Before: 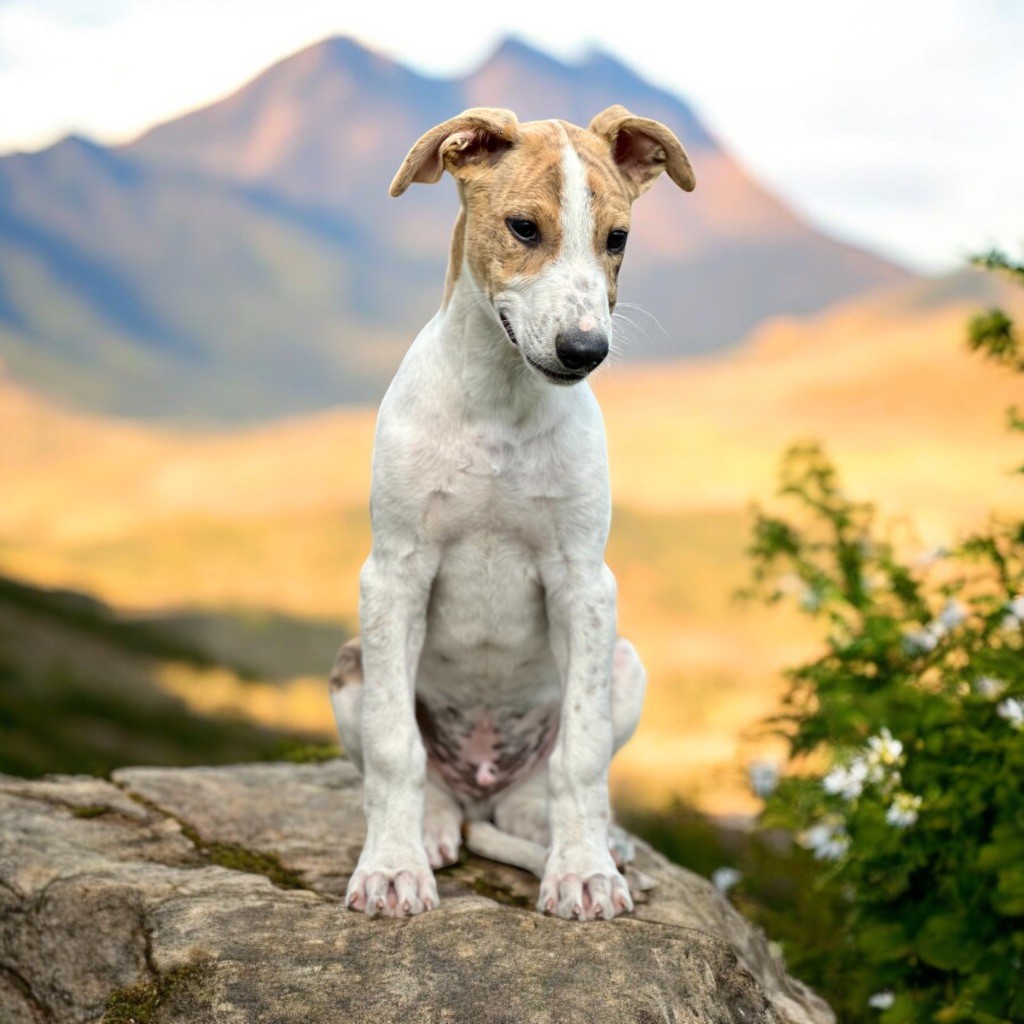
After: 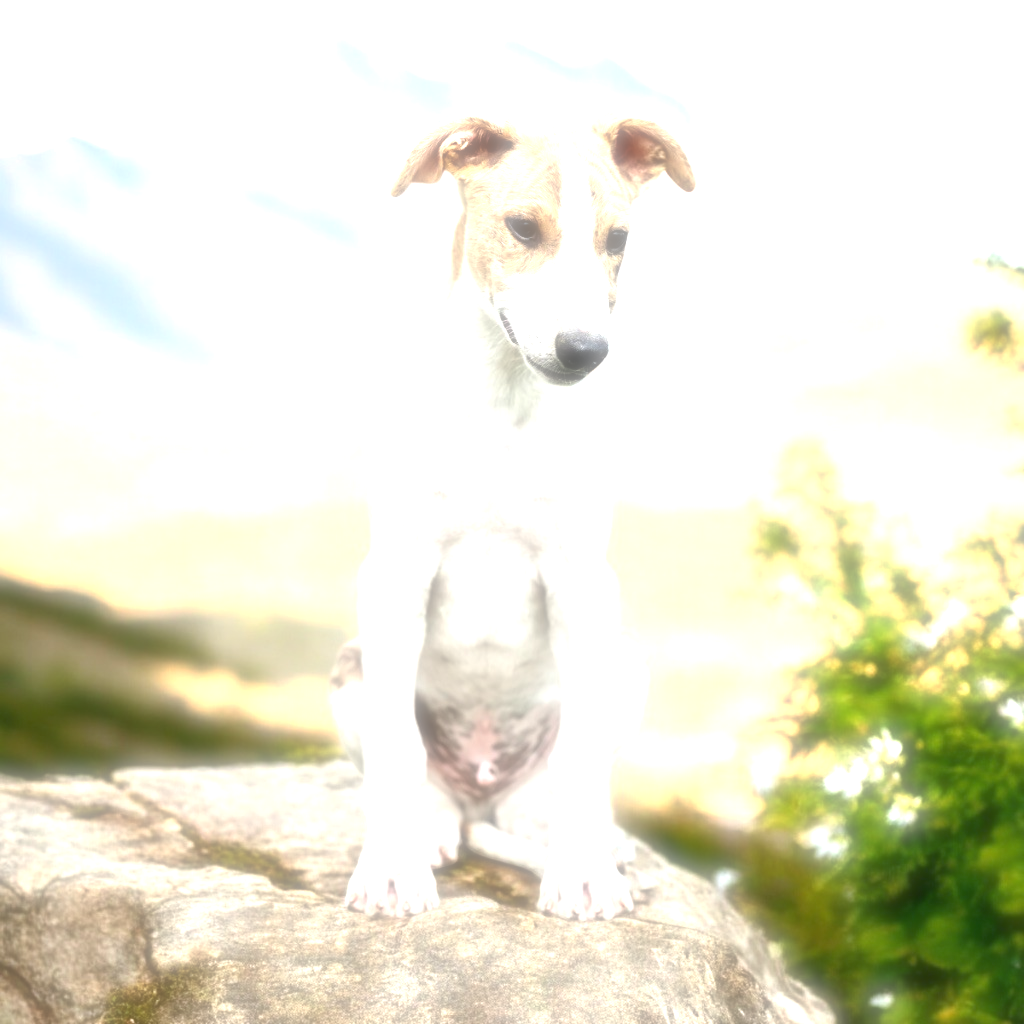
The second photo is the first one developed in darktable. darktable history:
exposure: black level correction 0, exposure 1.9 EV, compensate highlight preservation false
soften: on, module defaults
